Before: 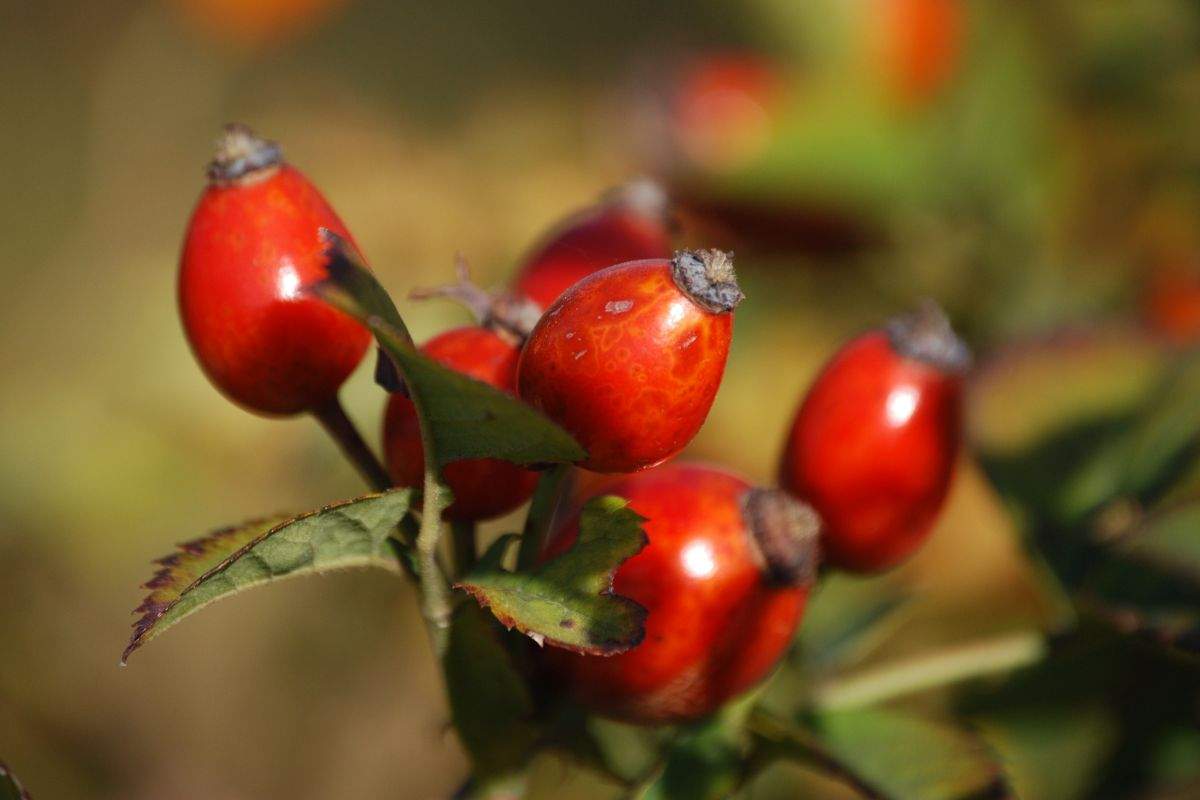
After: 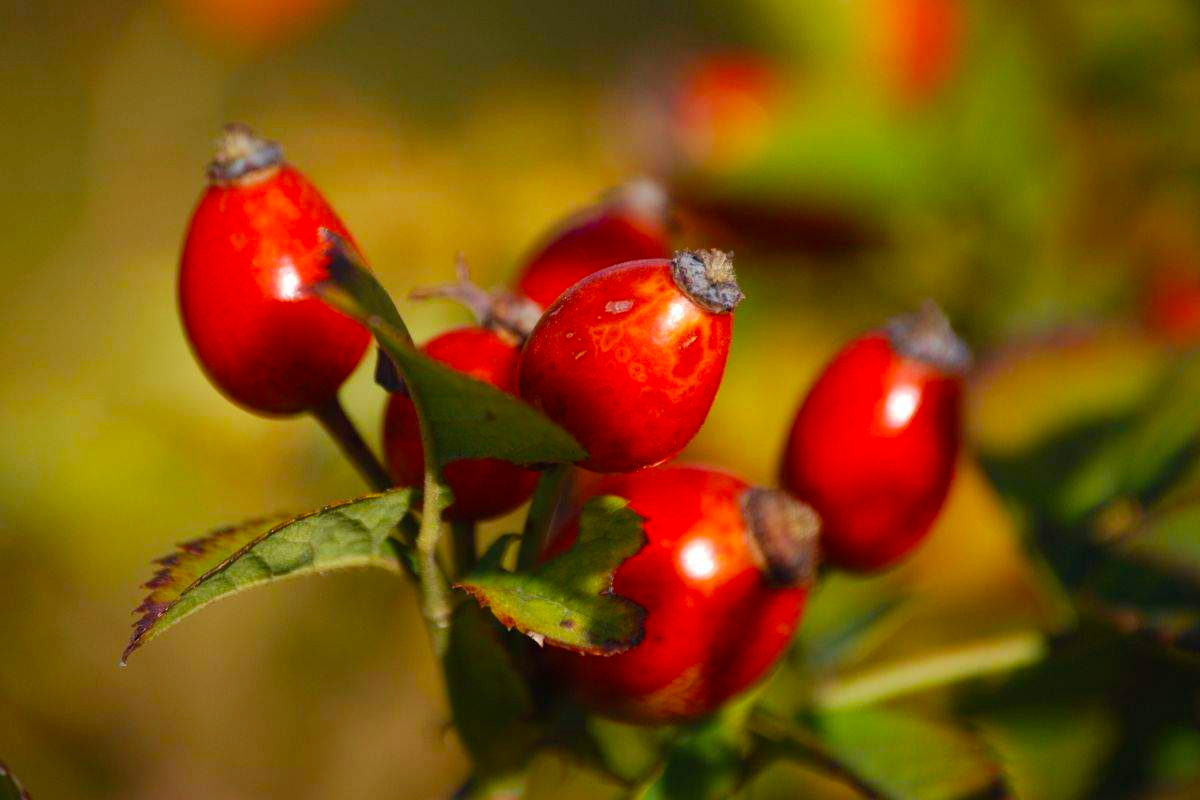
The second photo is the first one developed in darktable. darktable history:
velvia: strength 31.83%, mid-tones bias 0.206
